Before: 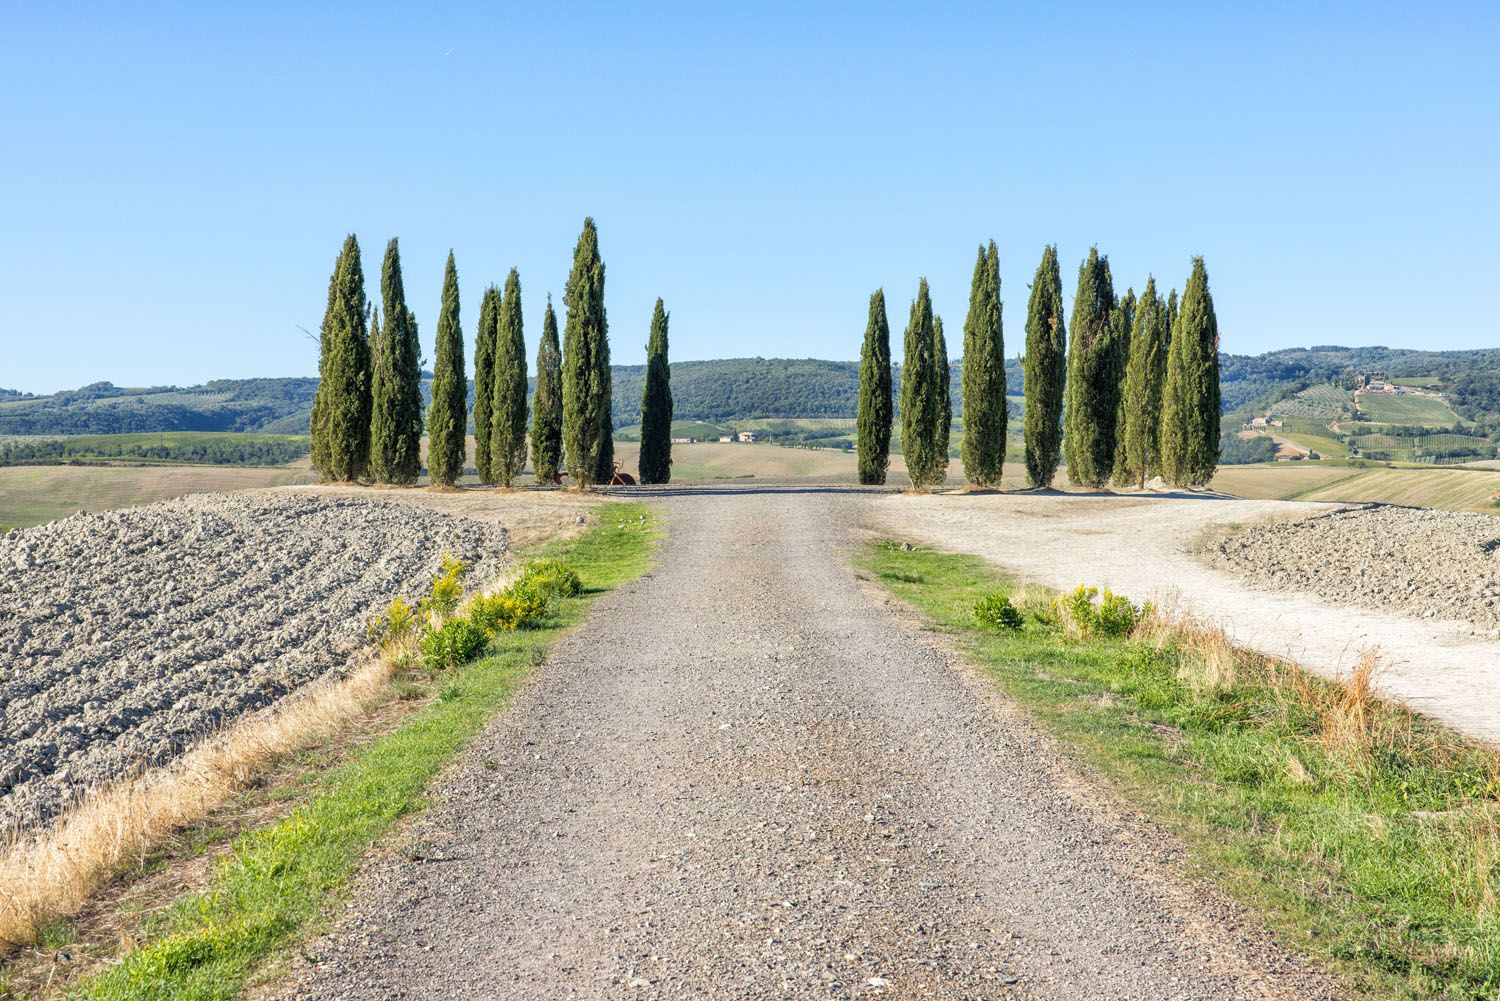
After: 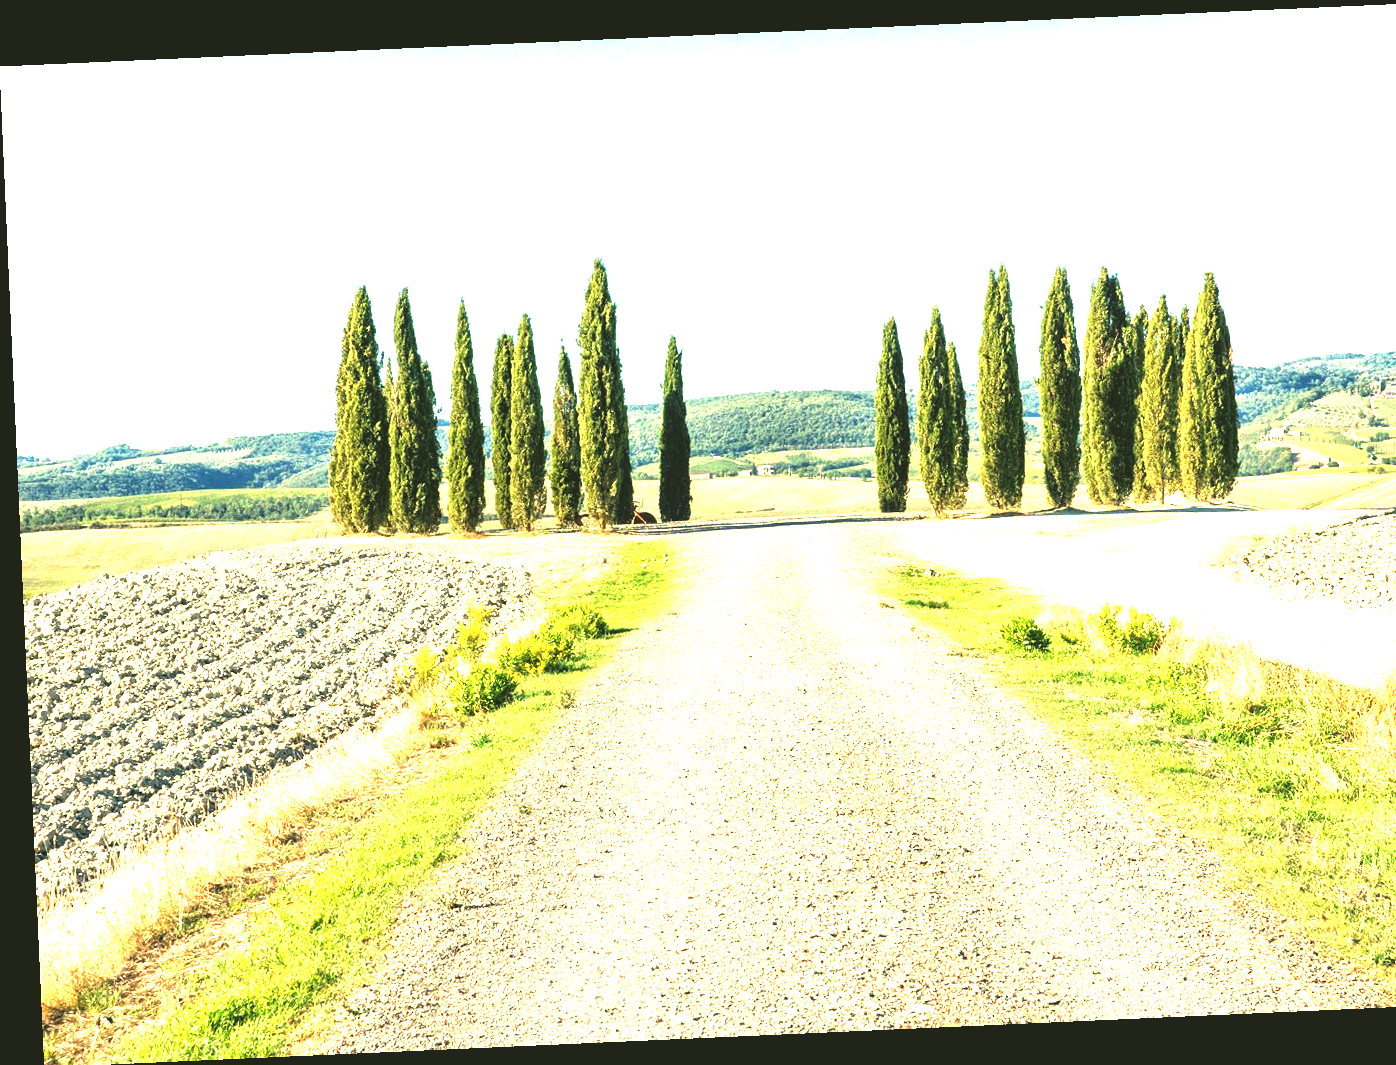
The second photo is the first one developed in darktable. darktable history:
exposure: black level correction -0.023, exposure 1.397 EV, compensate highlight preservation false
crop: right 9.509%, bottom 0.031%
color balance: mode lift, gamma, gain (sRGB), lift [1.014, 0.966, 0.918, 0.87], gamma [0.86, 0.734, 0.918, 0.976], gain [1.063, 1.13, 1.063, 0.86]
contrast brightness saturation: contrast 0.03, brightness -0.04
rotate and perspective: rotation -2.56°, automatic cropping off
